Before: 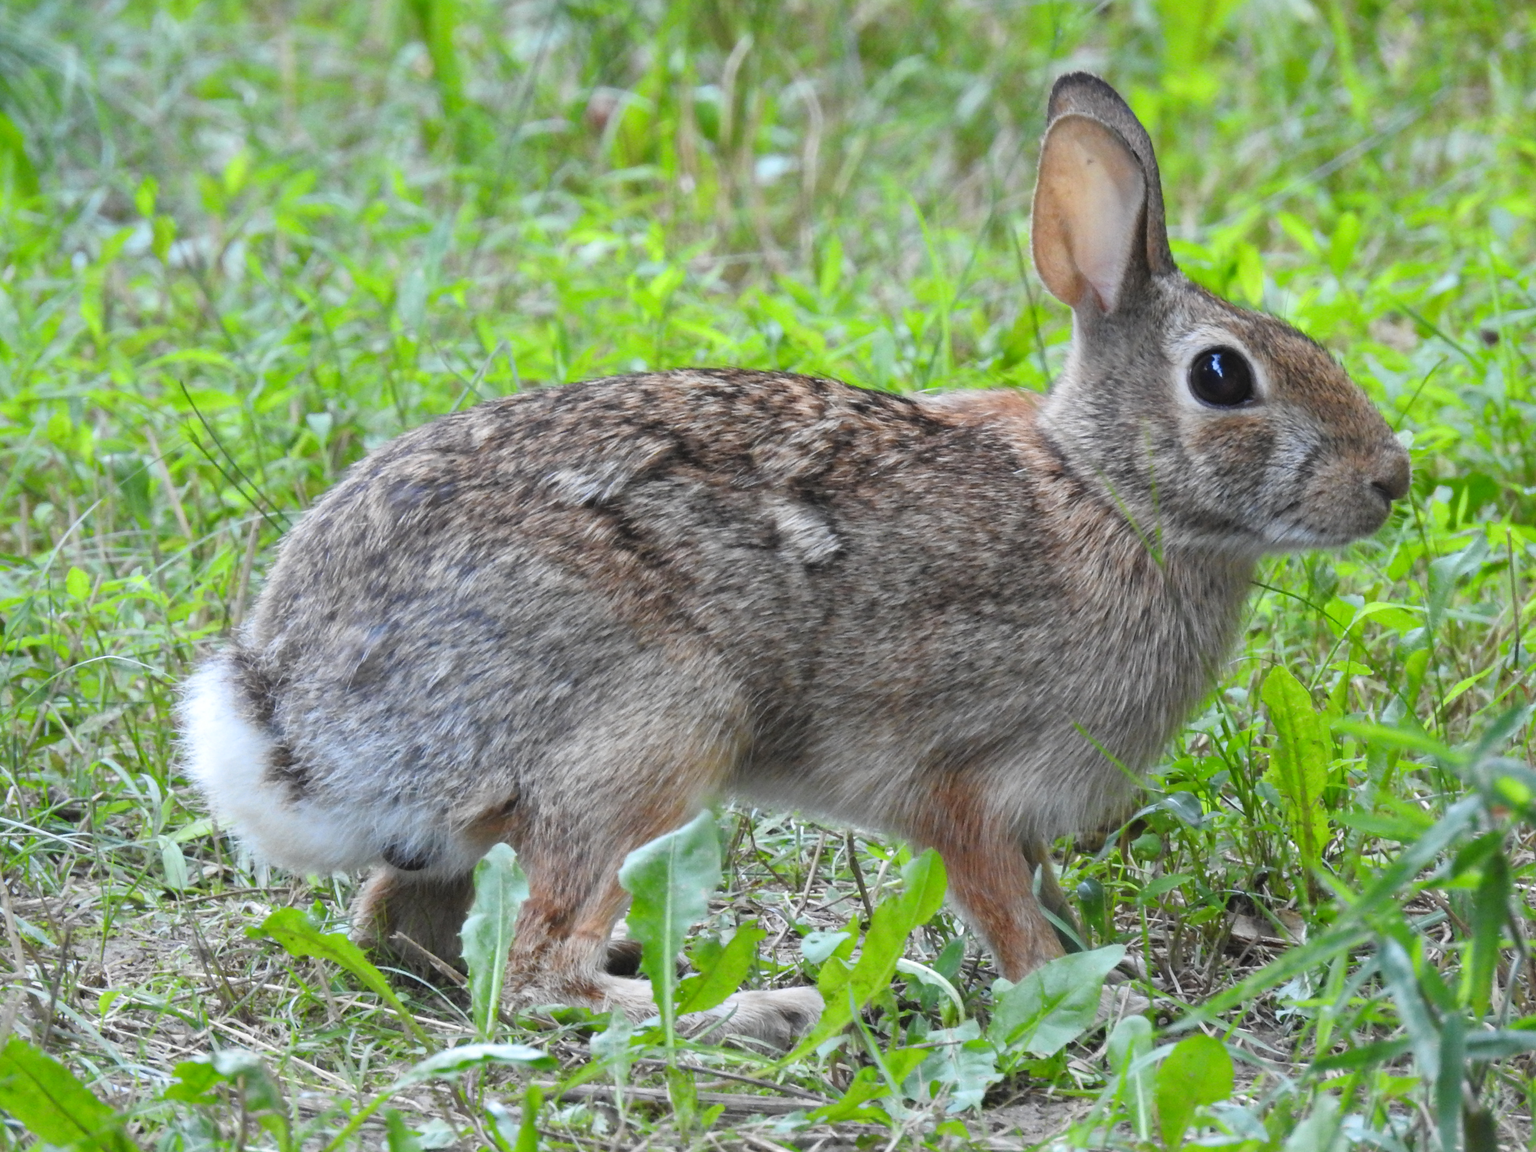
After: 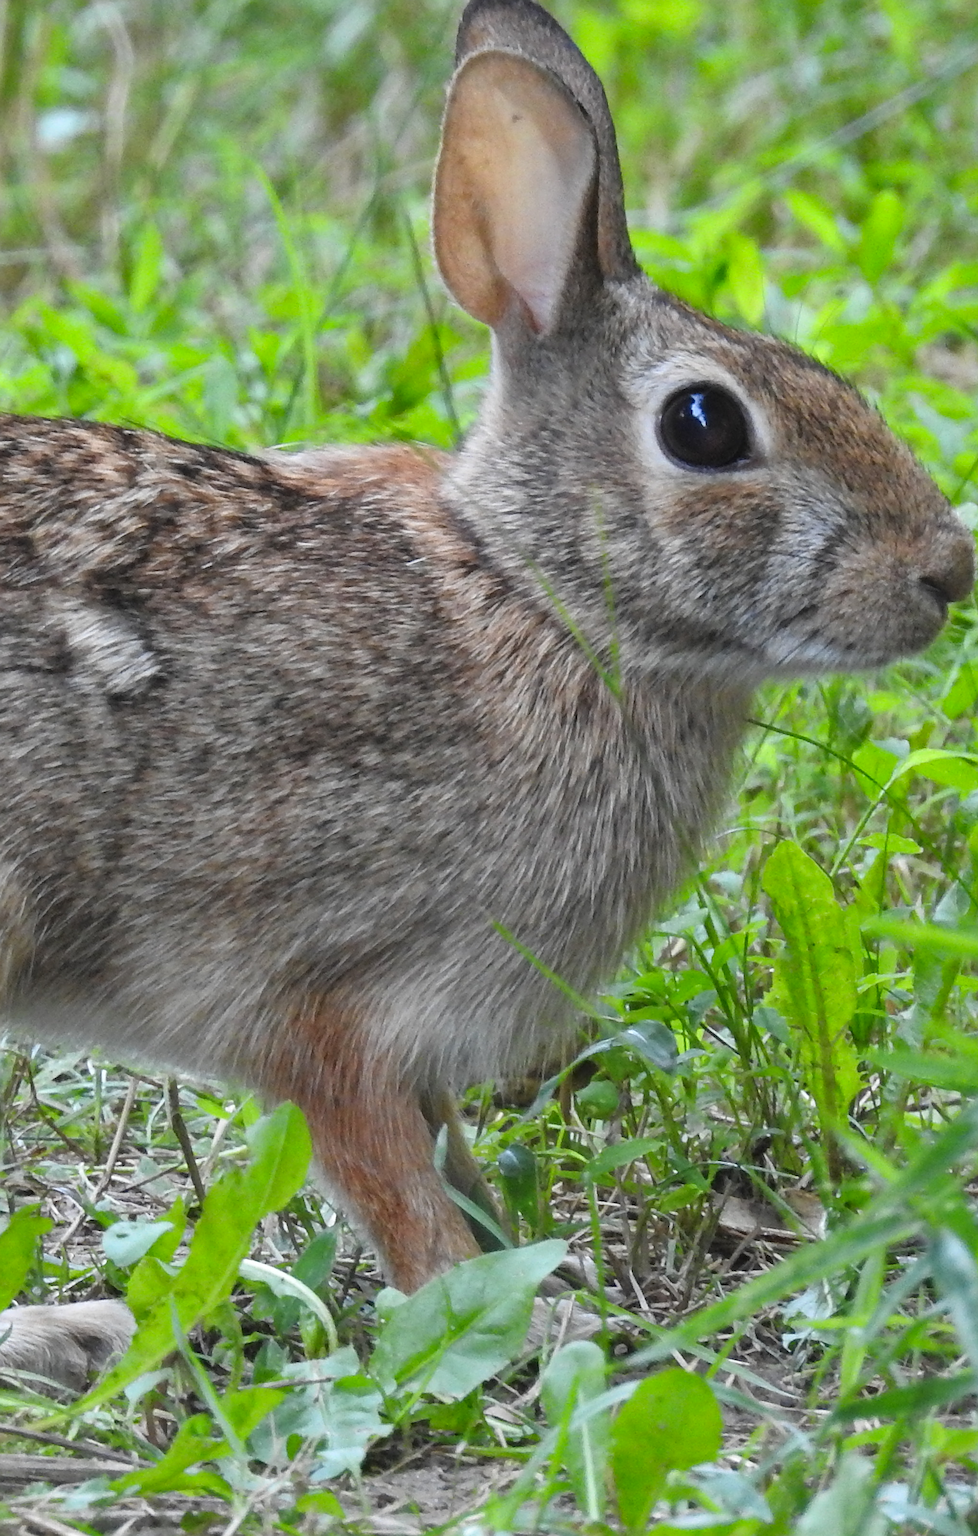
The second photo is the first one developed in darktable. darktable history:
crop: left 47.513%, top 6.902%, right 7.993%
sharpen: on, module defaults
shadows and highlights: low approximation 0.01, soften with gaussian
